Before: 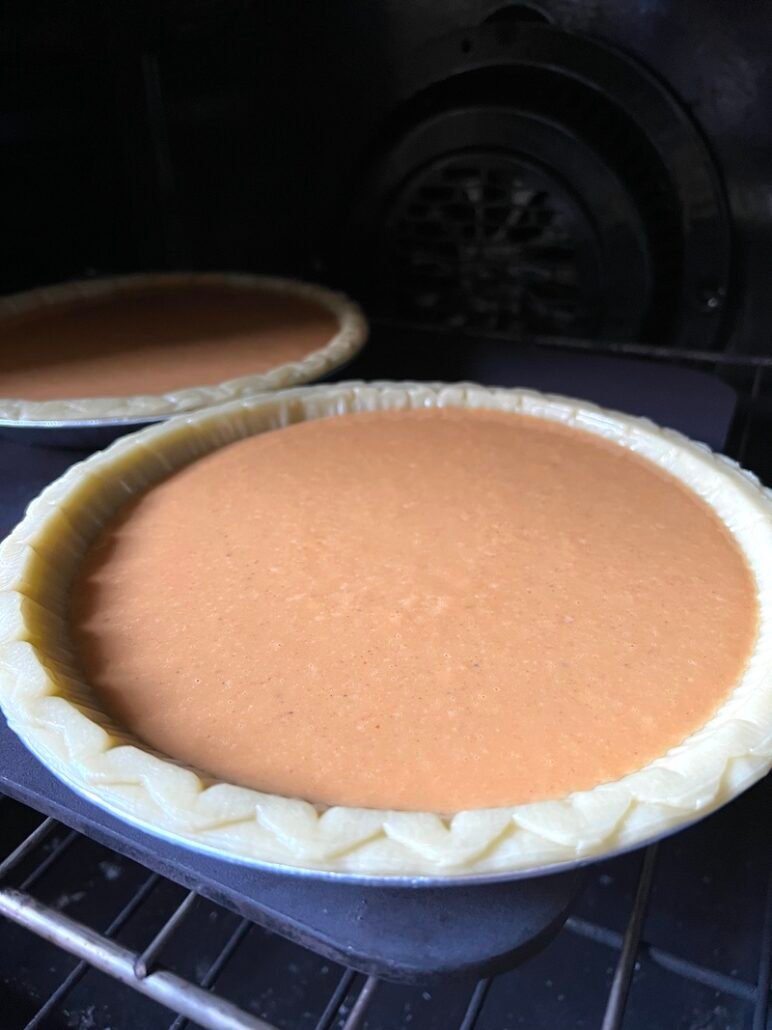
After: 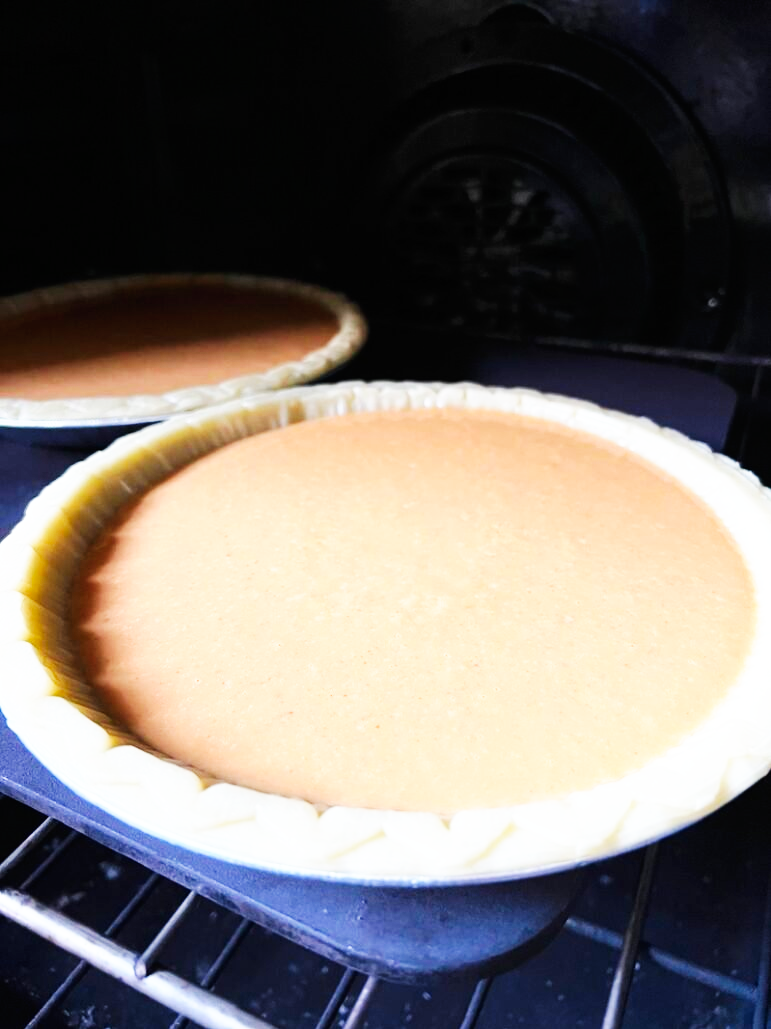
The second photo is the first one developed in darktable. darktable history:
base curve: curves: ch0 [(0, 0) (0.007, 0.004) (0.027, 0.03) (0.046, 0.07) (0.207, 0.54) (0.442, 0.872) (0.673, 0.972) (1, 1)], preserve colors none
crop and rotate: left 0.126%
